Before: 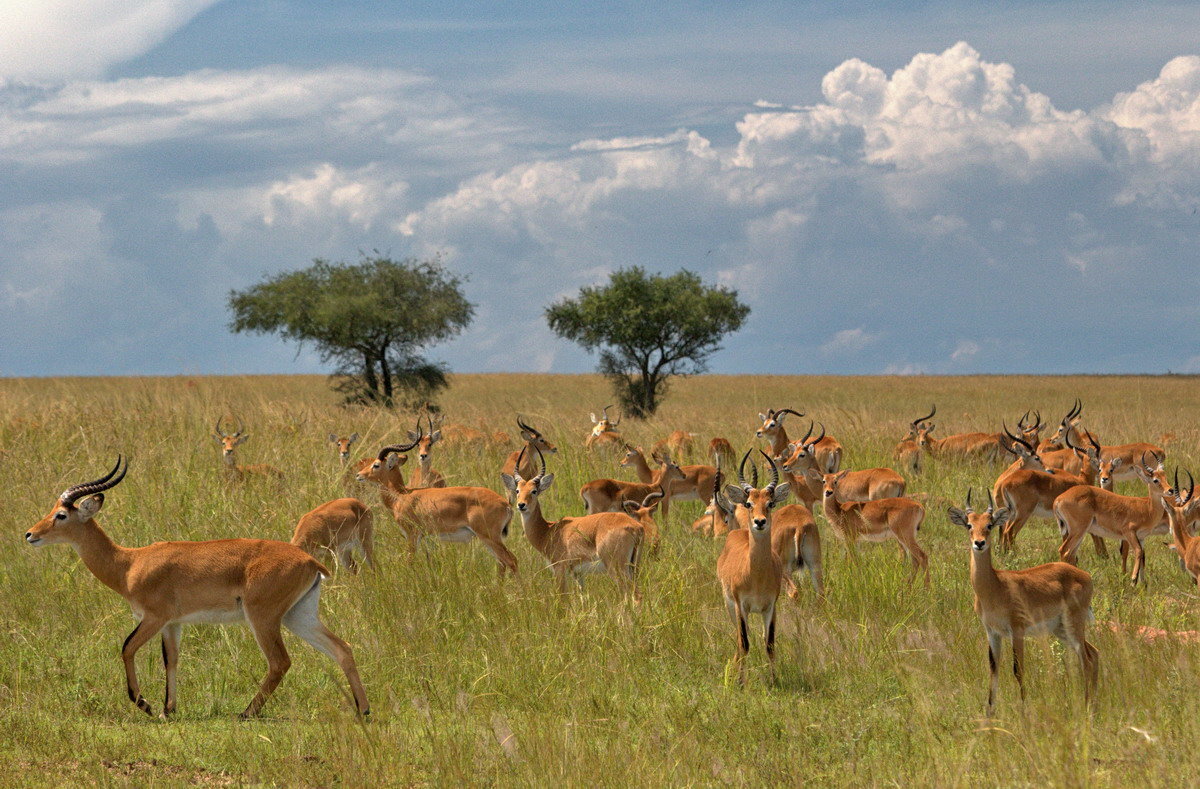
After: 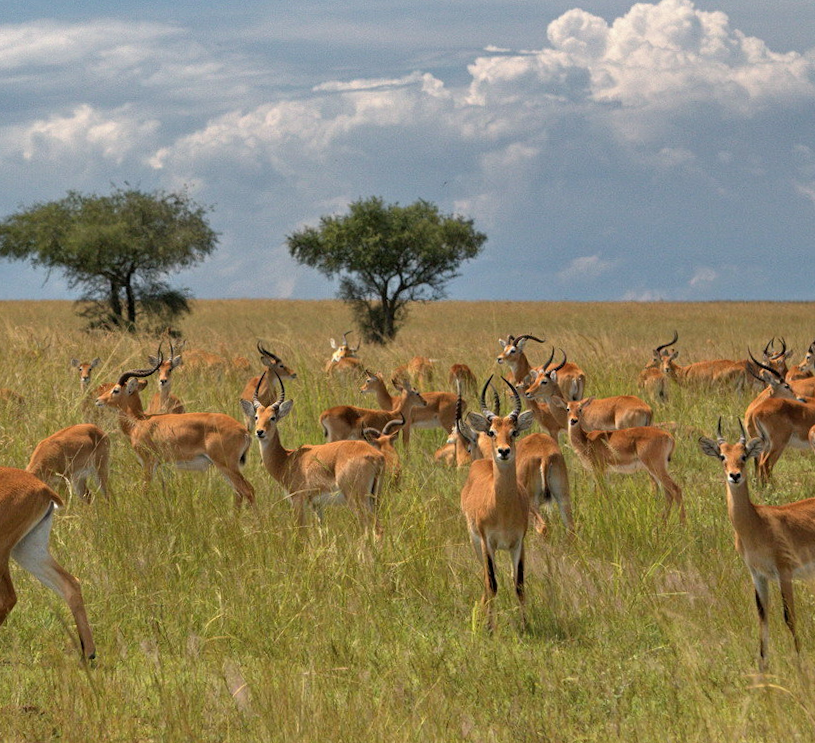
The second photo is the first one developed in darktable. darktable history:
crop and rotate: left 22.918%, top 5.629%, right 14.711%, bottom 2.247%
rotate and perspective: rotation 0.128°, lens shift (vertical) -0.181, lens shift (horizontal) -0.044, shear 0.001, automatic cropping off
contrast brightness saturation: saturation -0.04
